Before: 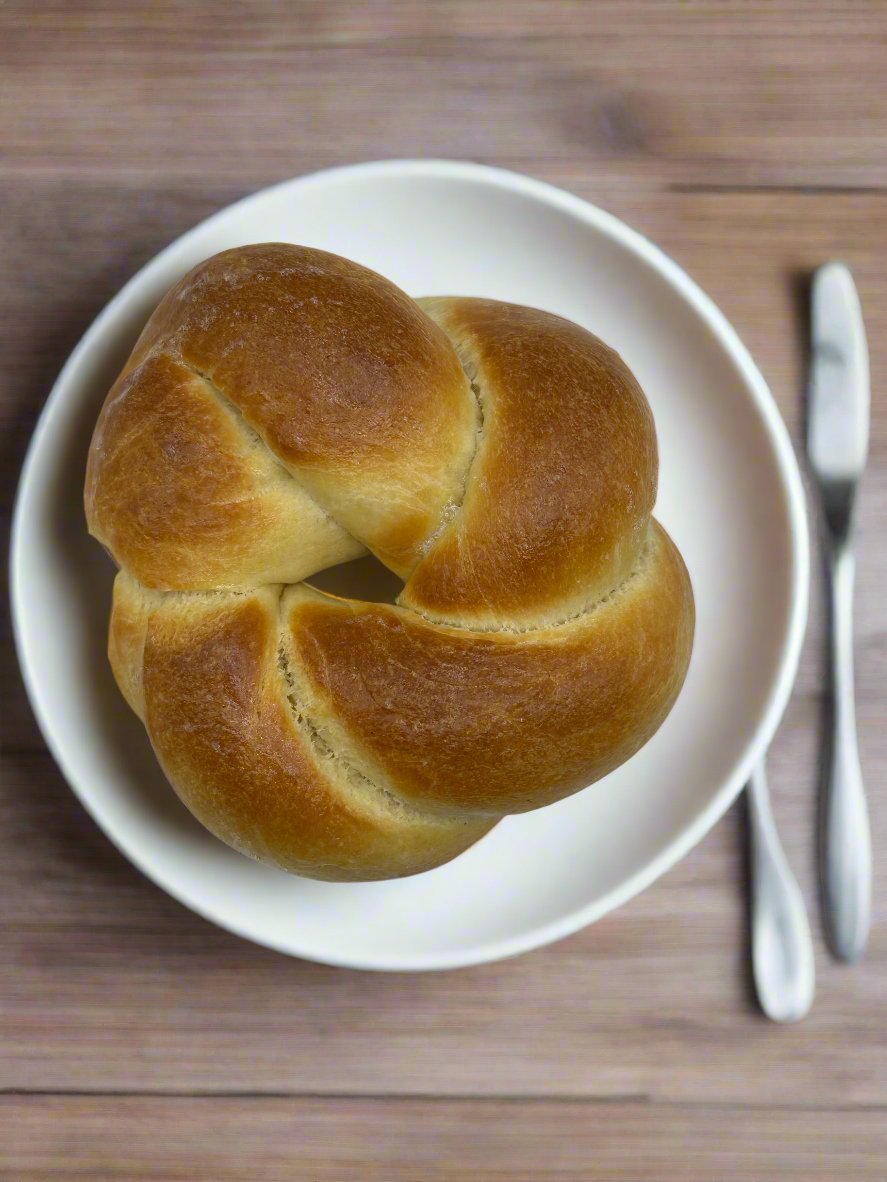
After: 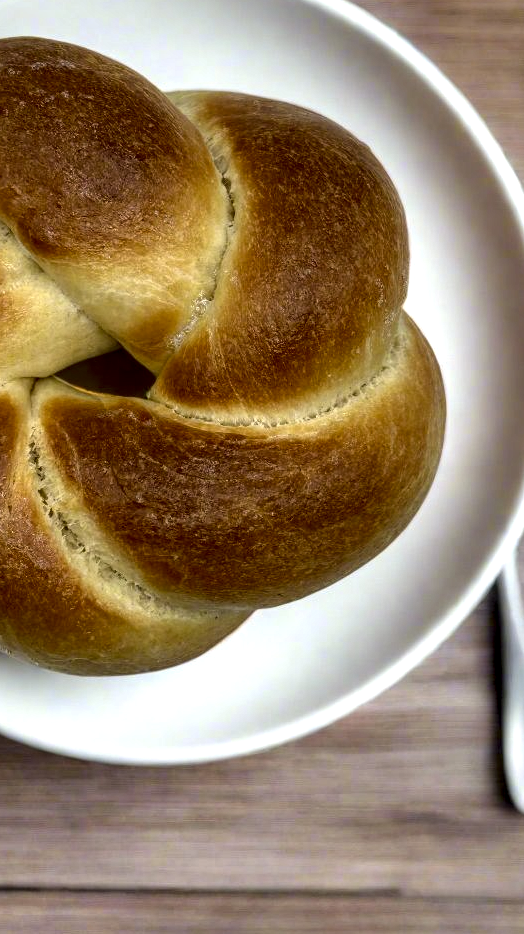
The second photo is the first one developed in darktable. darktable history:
shadows and highlights: shadows 24.81, white point adjustment -3.11, highlights -30.06
crop and rotate: left 28.213%, top 17.456%, right 12.692%, bottom 3.52%
local contrast: detail 204%
